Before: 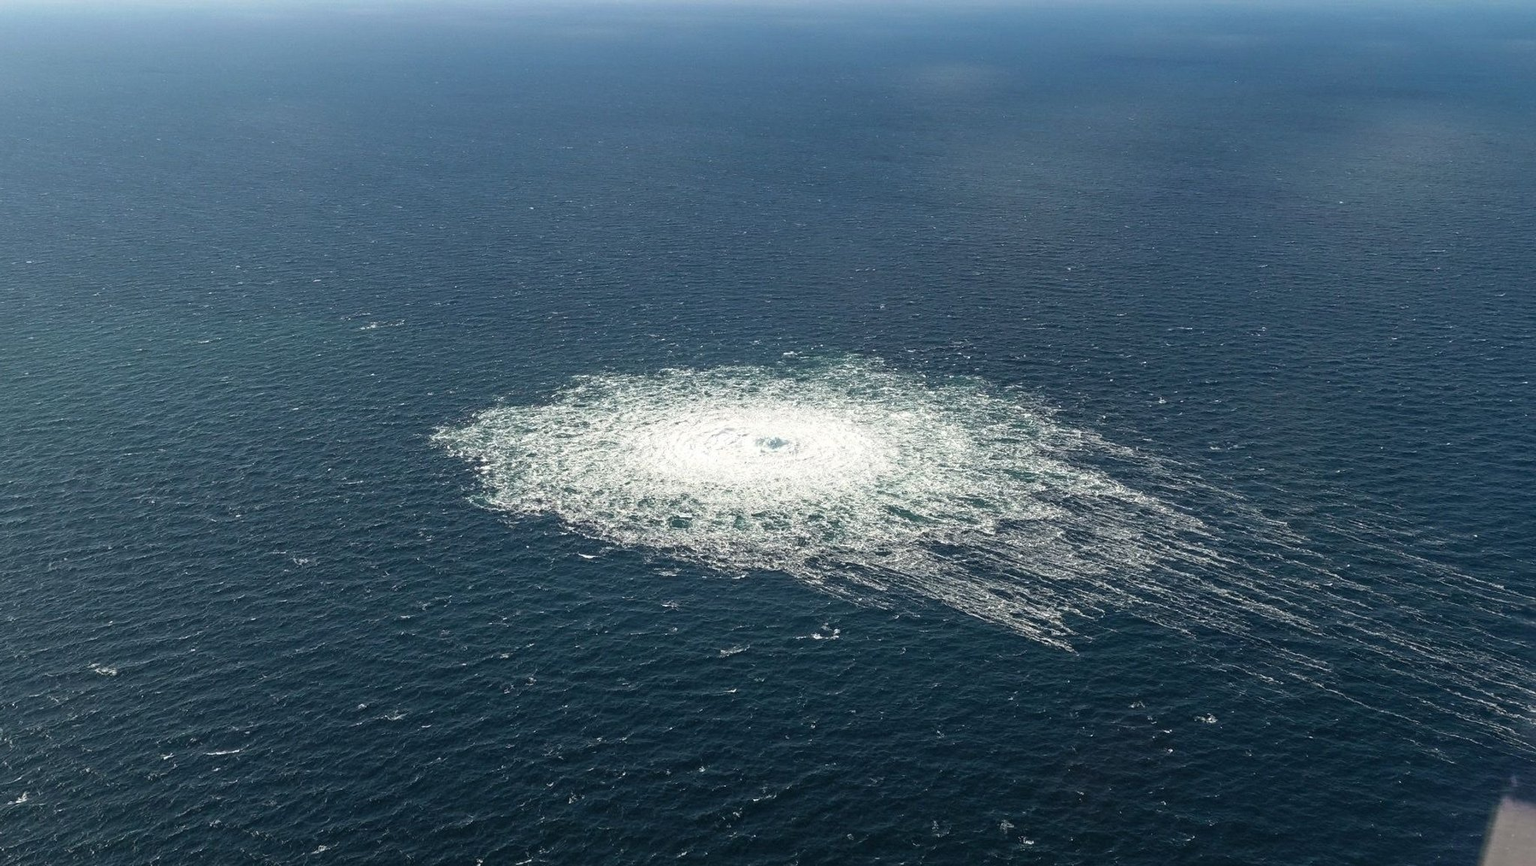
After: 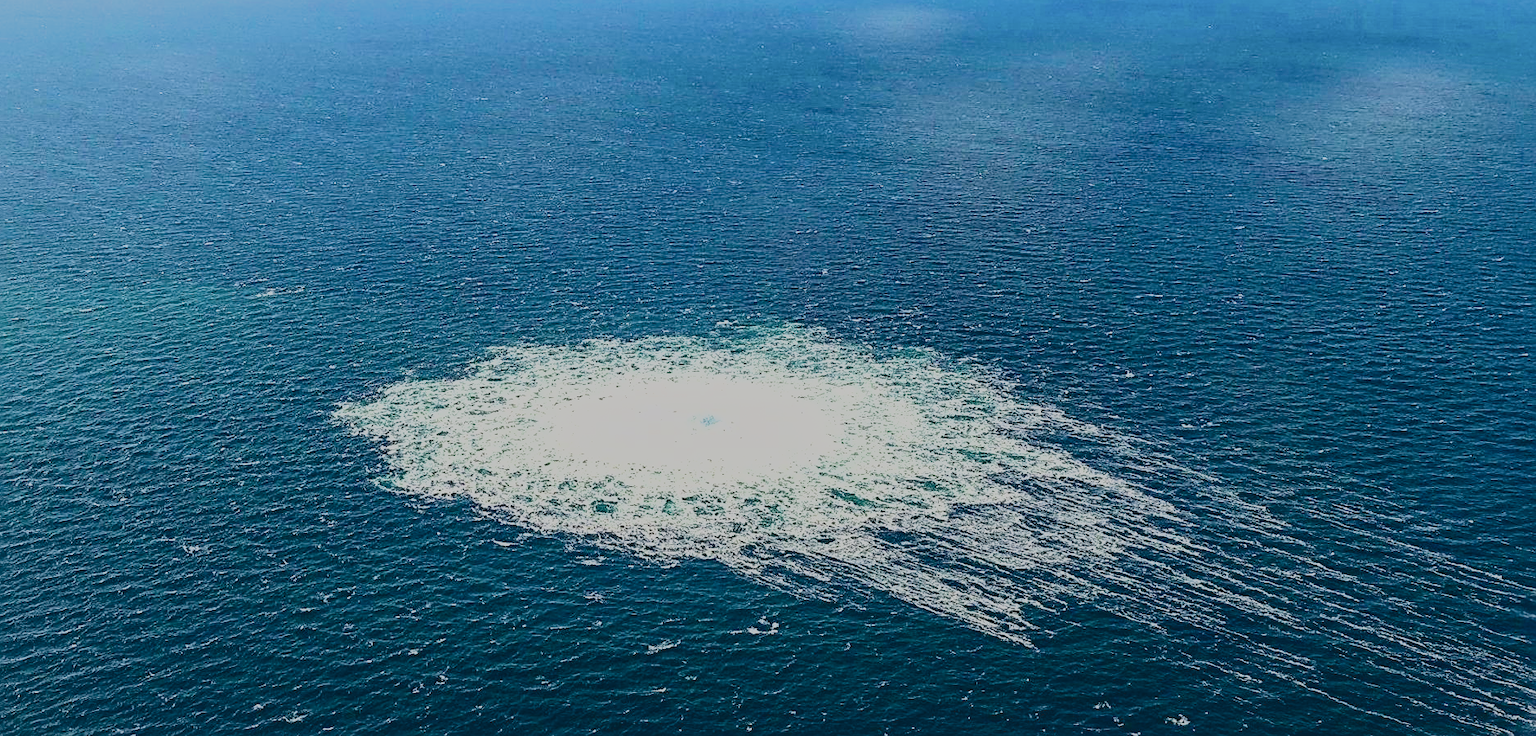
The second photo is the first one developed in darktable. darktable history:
local contrast: mode bilateral grid, contrast 21, coarseness 50, detail 130%, midtone range 0.2
tone curve: curves: ch0 [(0, 0) (0.003, 0.117) (0.011, 0.115) (0.025, 0.116) (0.044, 0.116) (0.069, 0.112) (0.1, 0.113) (0.136, 0.127) (0.177, 0.148) (0.224, 0.191) (0.277, 0.249) (0.335, 0.363) (0.399, 0.479) (0.468, 0.589) (0.543, 0.664) (0.623, 0.733) (0.709, 0.799) (0.801, 0.852) (0.898, 0.914) (1, 1)], color space Lab, independent channels, preserve colors none
sharpen: on, module defaults
crop: left 8.158%, top 6.588%, bottom 15.31%
color balance rgb: highlights gain › chroma 0.232%, highlights gain › hue 332.37°, white fulcrum 0.09 EV, linear chroma grading › global chroma 41.694%, perceptual saturation grading › global saturation 20%, perceptual saturation grading › highlights -25.746%, perceptual saturation grading › shadows 25.042%, global vibrance 19.458%
filmic rgb: black relative exposure -13.11 EV, white relative exposure 4.03 EV, threshold 3.05 EV, target white luminance 85.09%, hardness 6.3, latitude 41.88%, contrast 0.862, shadows ↔ highlights balance 8.81%, enable highlight reconstruction true
